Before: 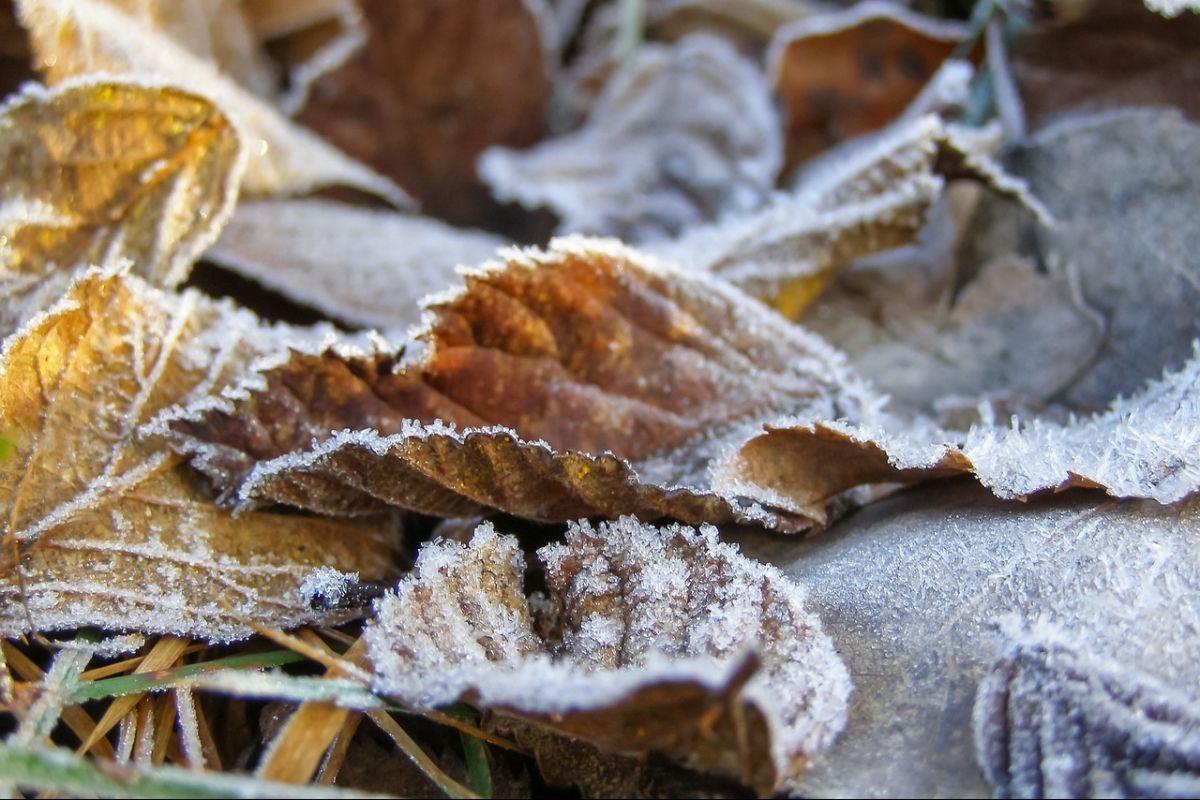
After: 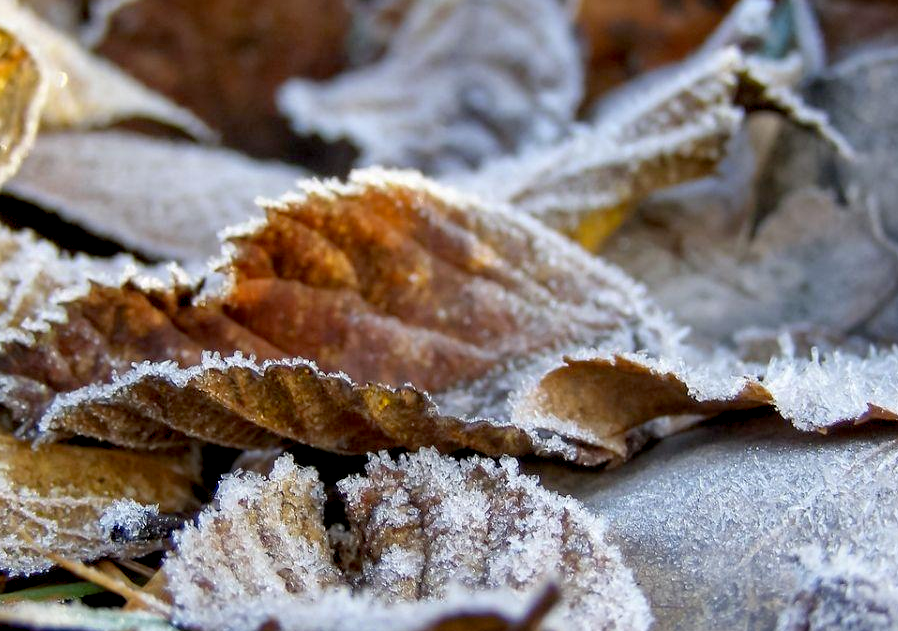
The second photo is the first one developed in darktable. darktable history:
exposure: black level correction 0.01, exposure 0.011 EV, compensate exposure bias true, compensate highlight preservation false
crop: left 16.682%, top 8.516%, right 8.465%, bottom 12.507%
